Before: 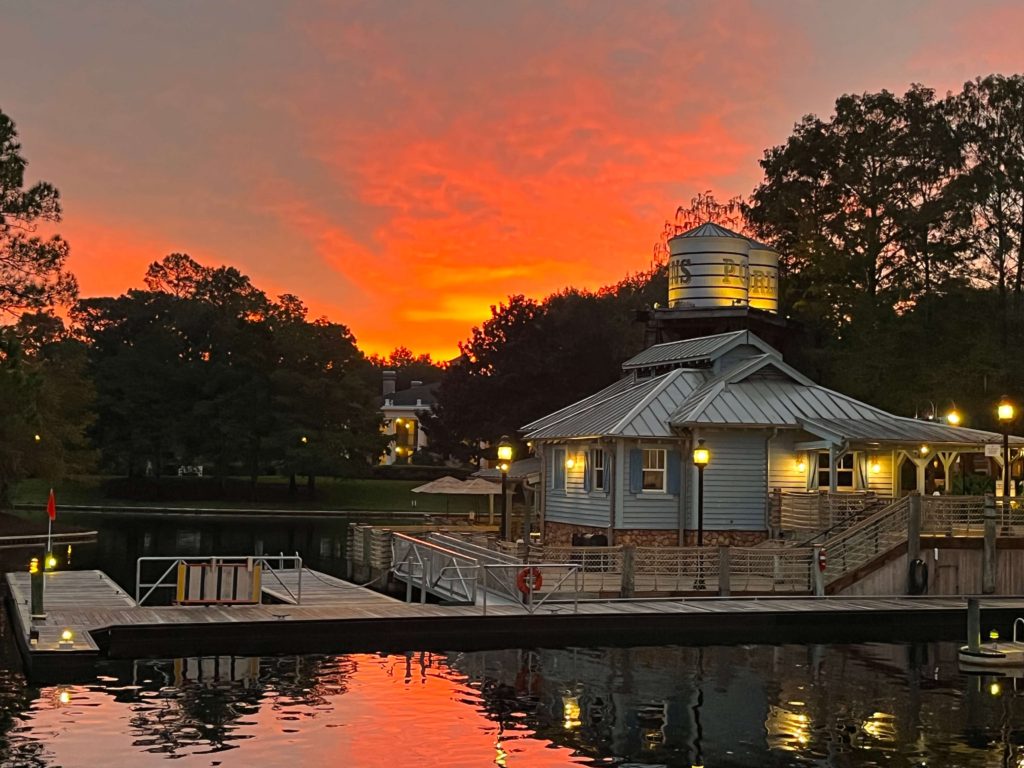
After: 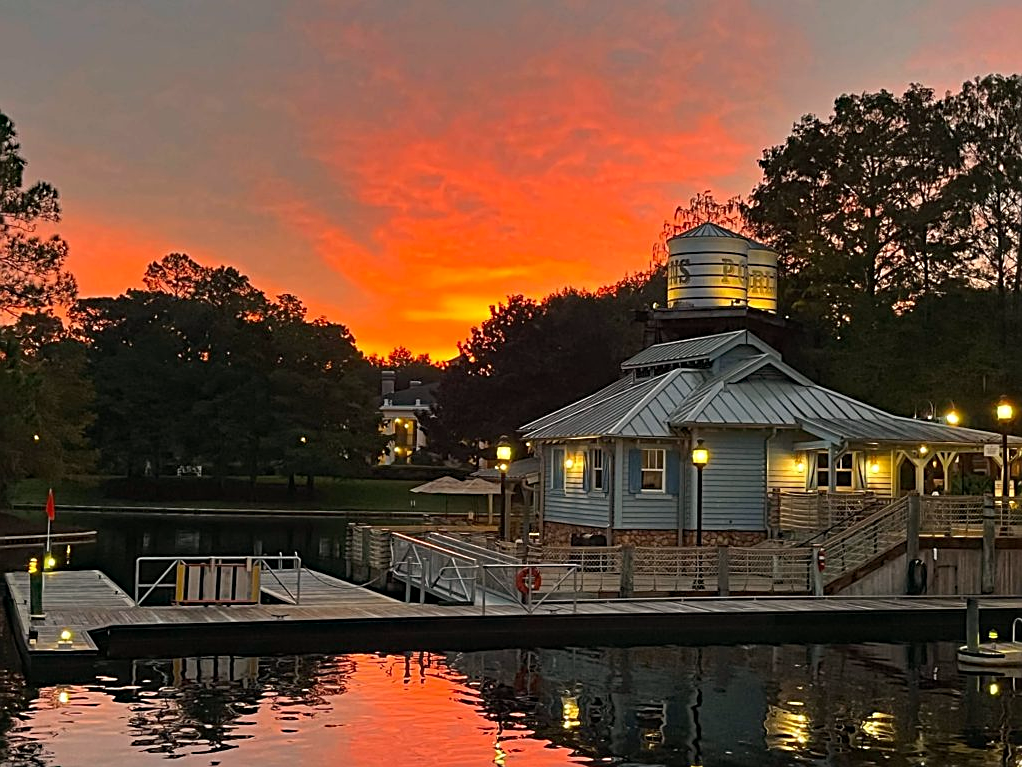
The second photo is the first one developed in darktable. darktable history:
crop and rotate: left 0.118%, bottom 0.005%
haze removal: compatibility mode true
sharpen: on, module defaults
